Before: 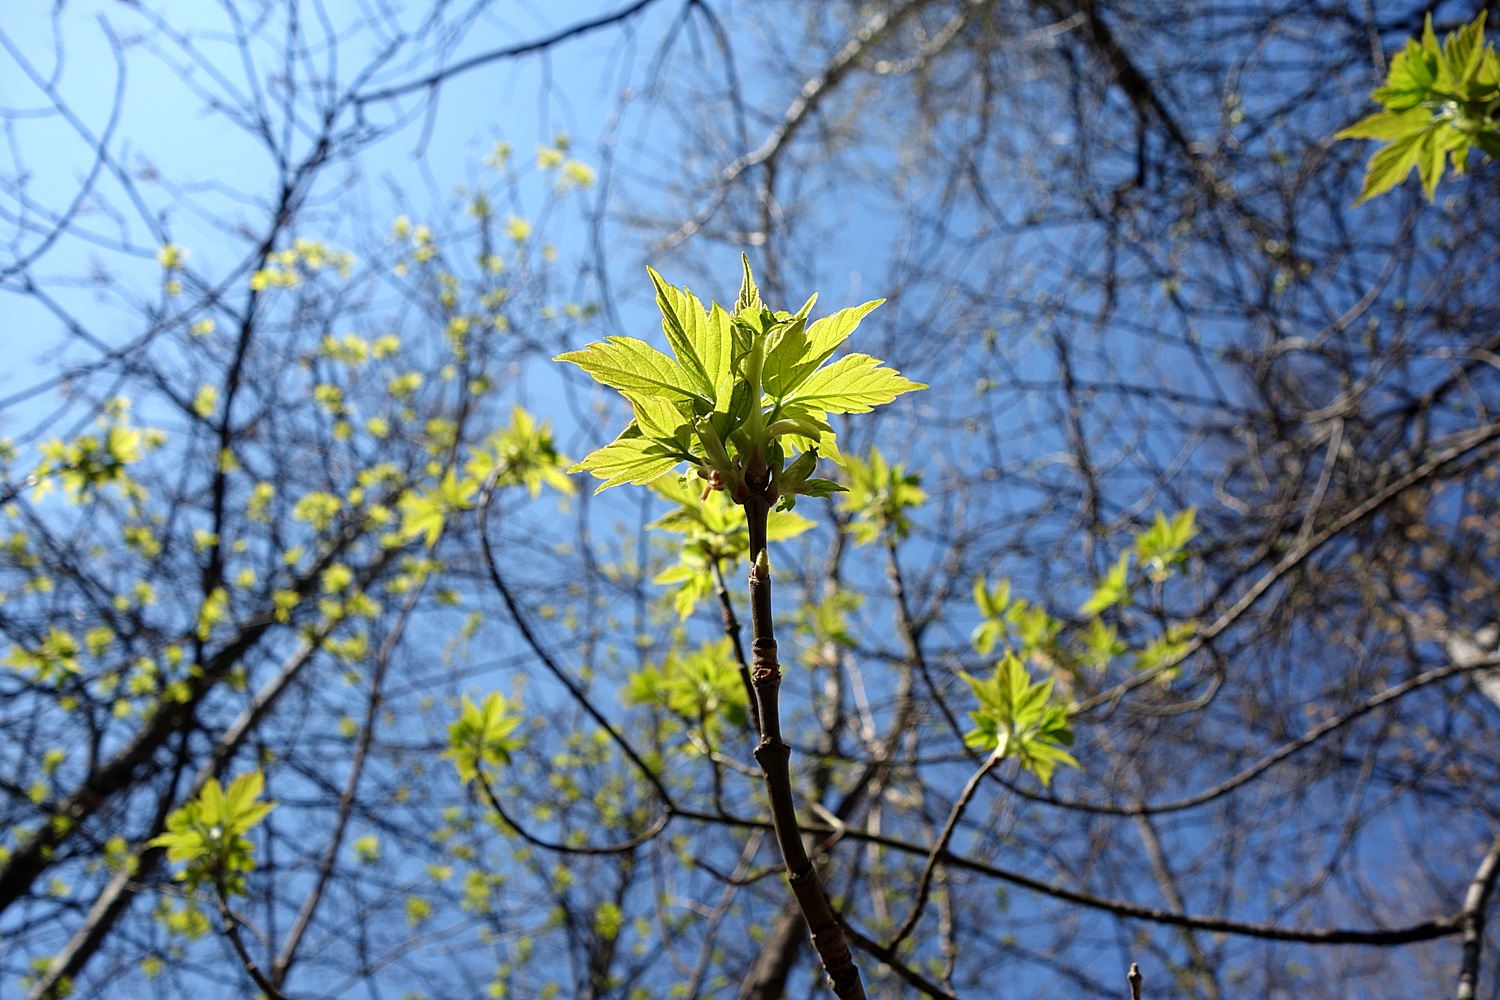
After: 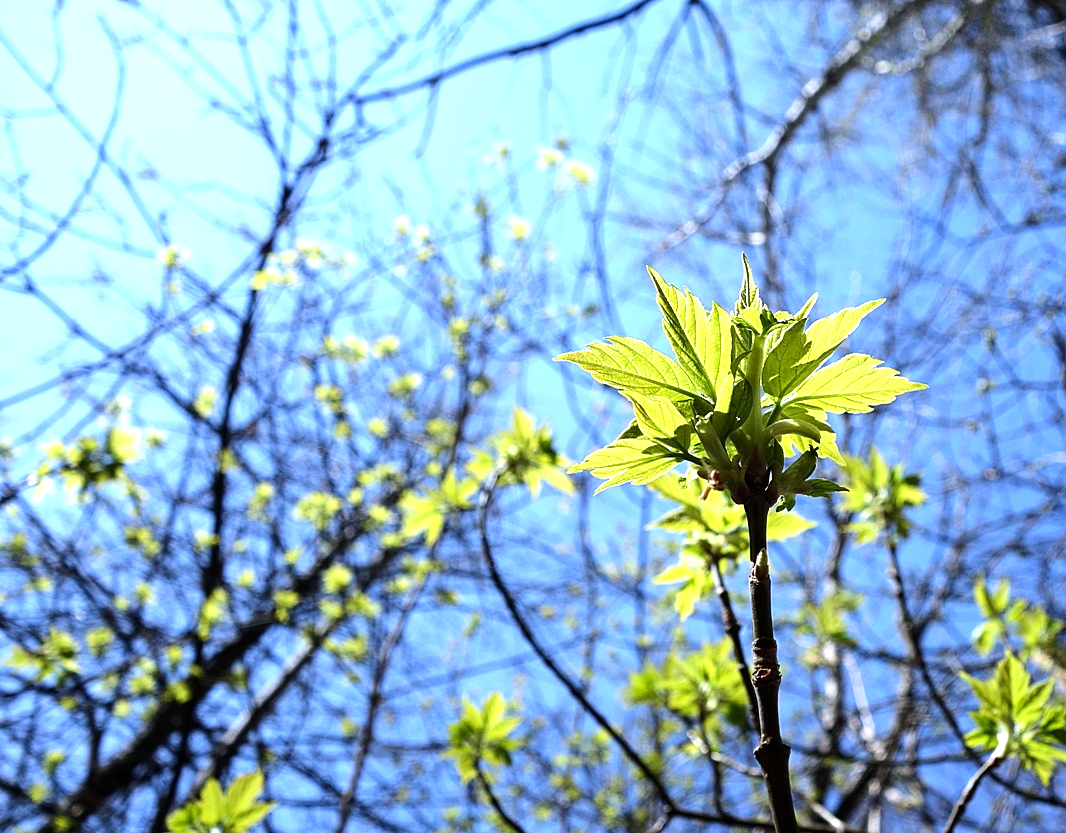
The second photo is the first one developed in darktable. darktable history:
white balance: red 0.948, green 1.02, blue 1.176
tone equalizer: -8 EV -0.75 EV, -7 EV -0.7 EV, -6 EV -0.6 EV, -5 EV -0.4 EV, -3 EV 0.4 EV, -2 EV 0.6 EV, -1 EV 0.7 EV, +0 EV 0.75 EV, edges refinement/feathering 500, mask exposure compensation -1.57 EV, preserve details no
crop: right 28.885%, bottom 16.626%
